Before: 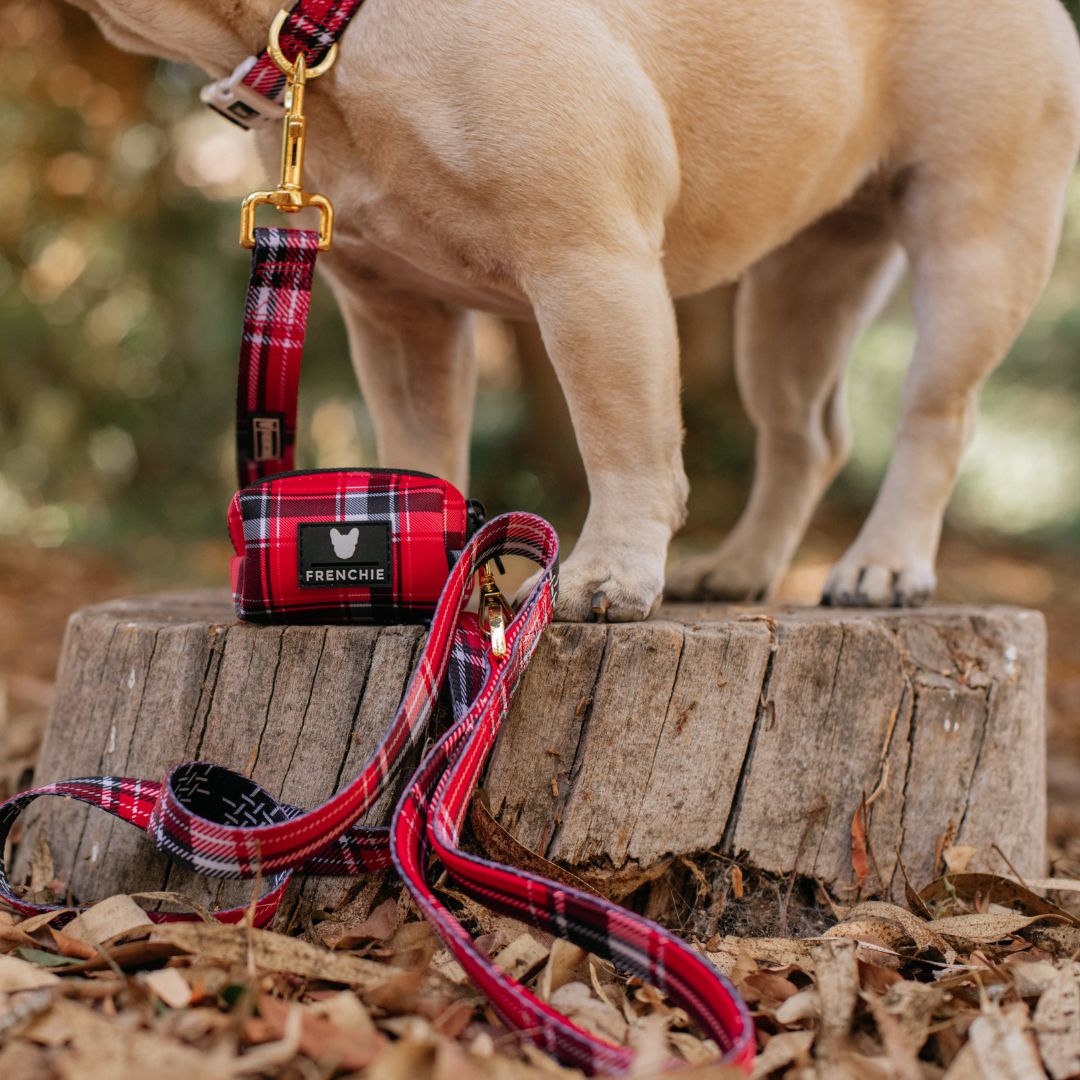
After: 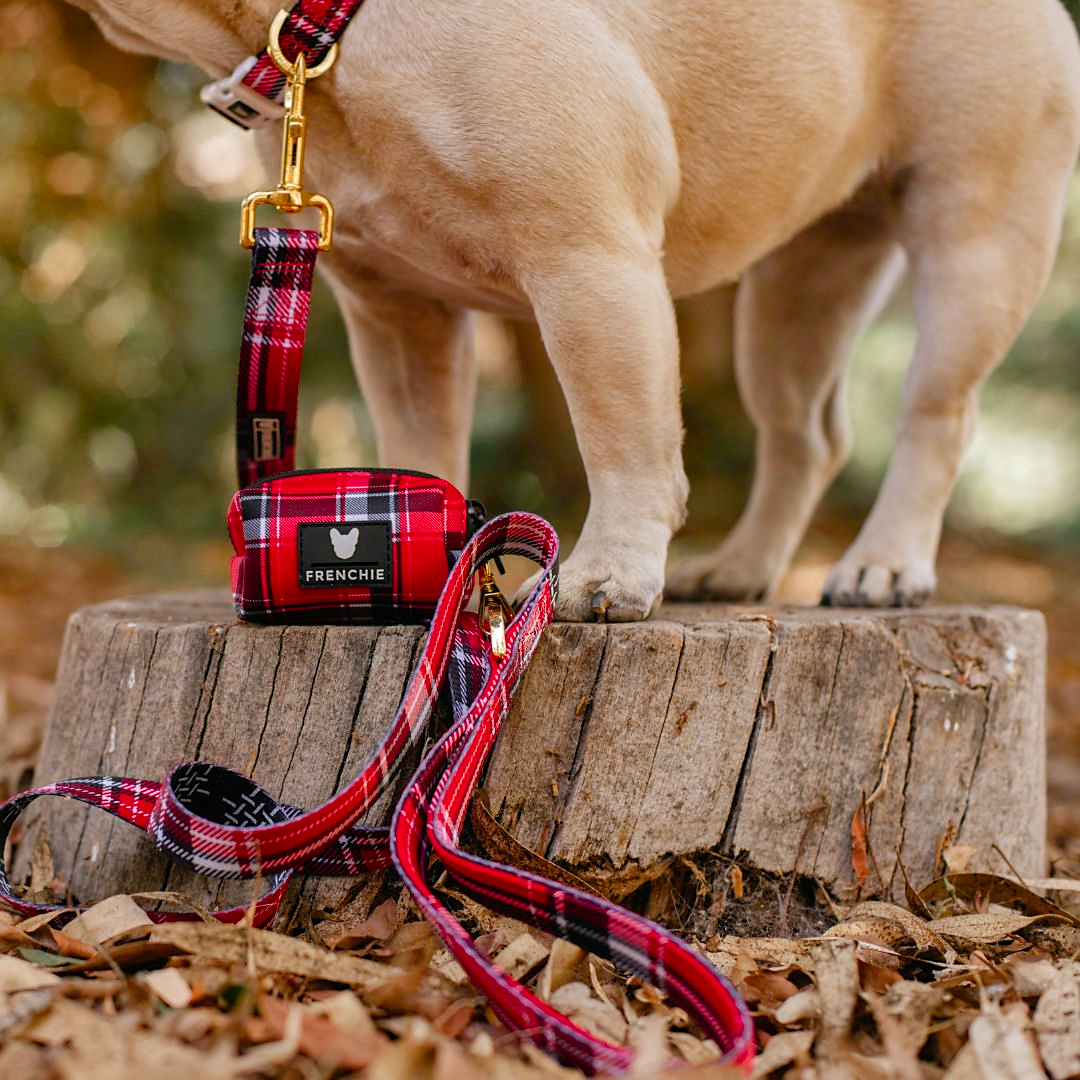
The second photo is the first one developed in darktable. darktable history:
shadows and highlights: radius 171.16, shadows 27, white point adjustment 3.13, highlights -67.95, soften with gaussian
color balance rgb: perceptual saturation grading › global saturation 20%, perceptual saturation grading › highlights -25%, perceptual saturation grading › shadows 25%
sharpen: radius 1.559, amount 0.373, threshold 1.271
